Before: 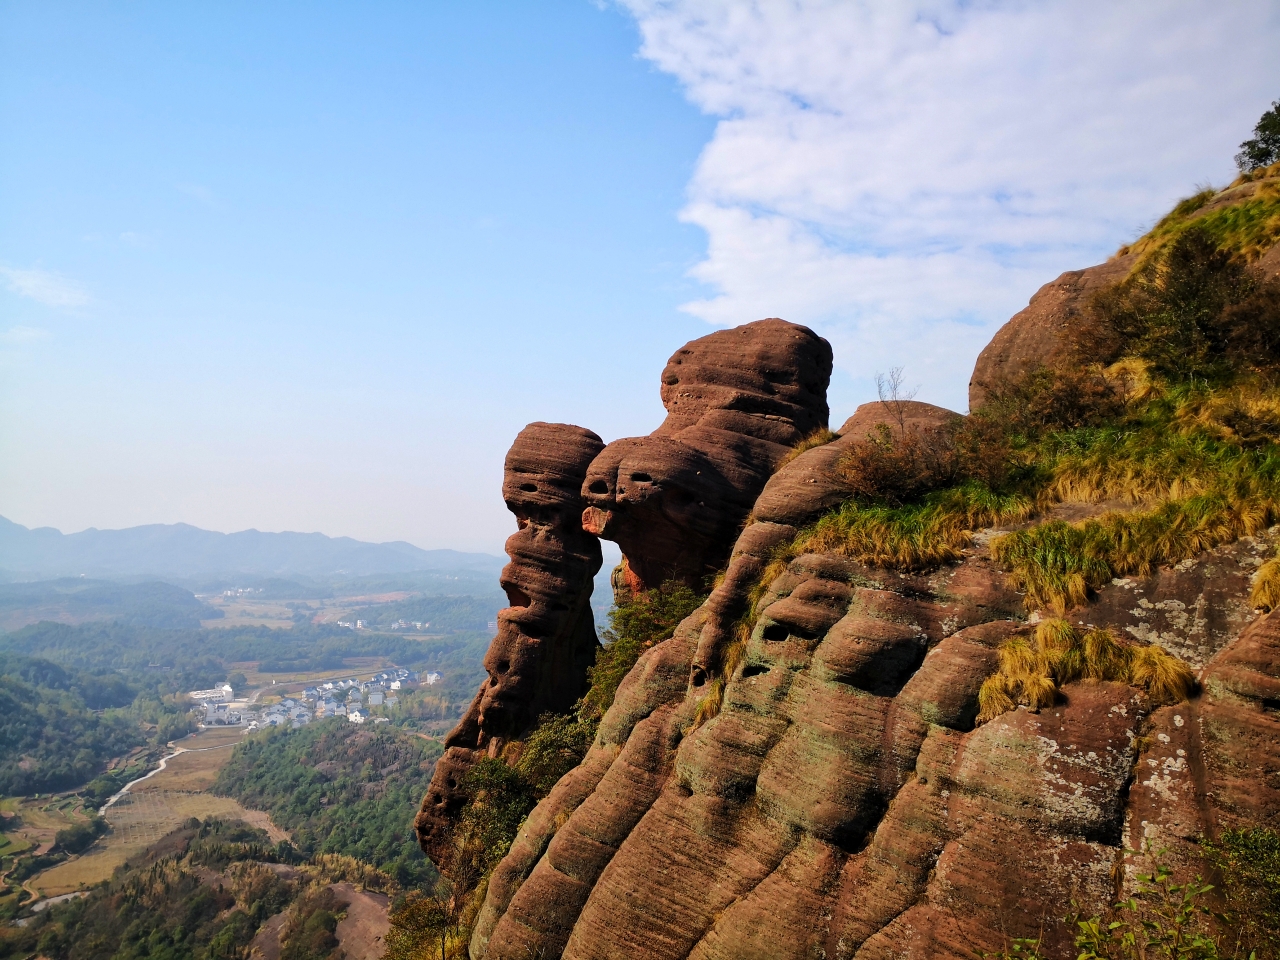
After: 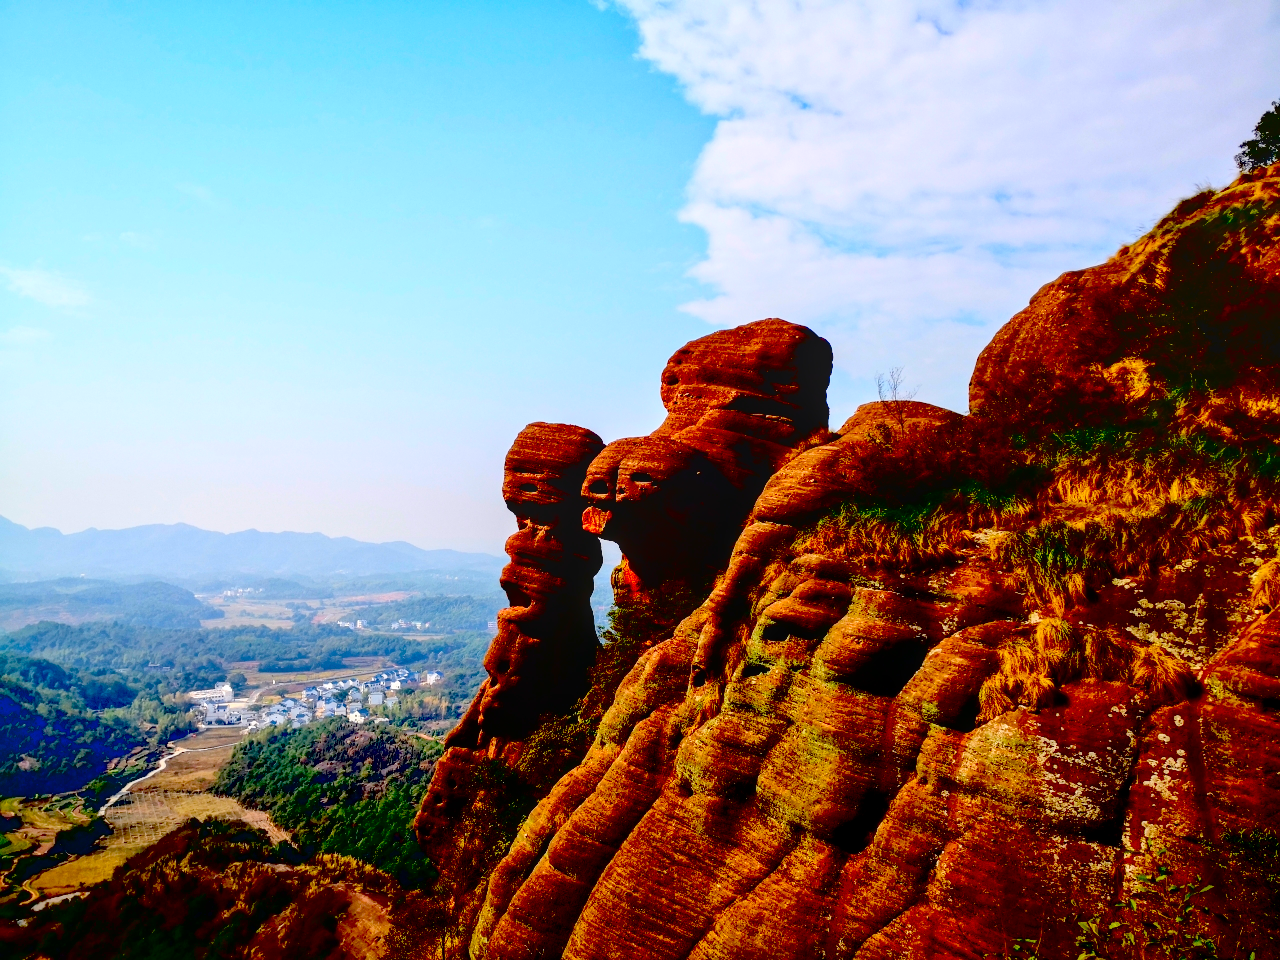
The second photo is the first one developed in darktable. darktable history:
exposure: black level correction 0.098, exposure -0.088 EV, compensate exposure bias true, compensate highlight preservation false
contrast brightness saturation: contrast 0.243, brightness 0.265, saturation 0.382
local contrast: detail 130%
